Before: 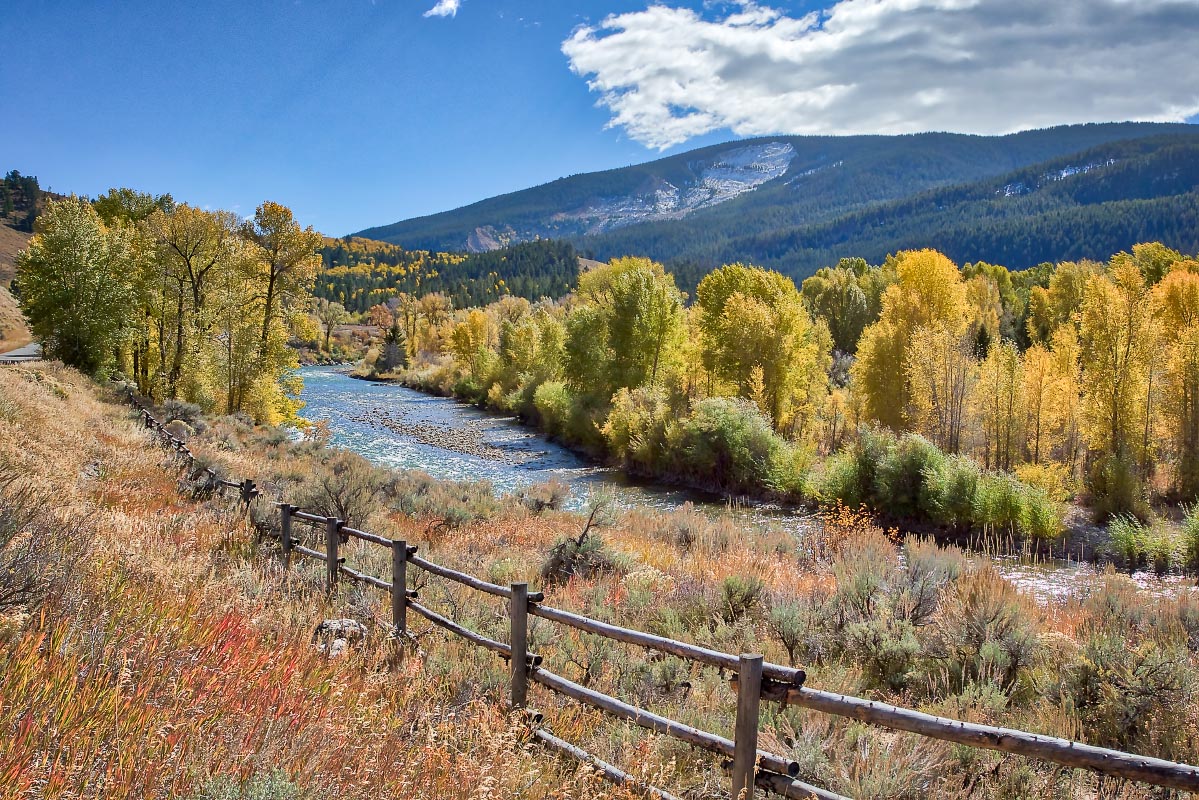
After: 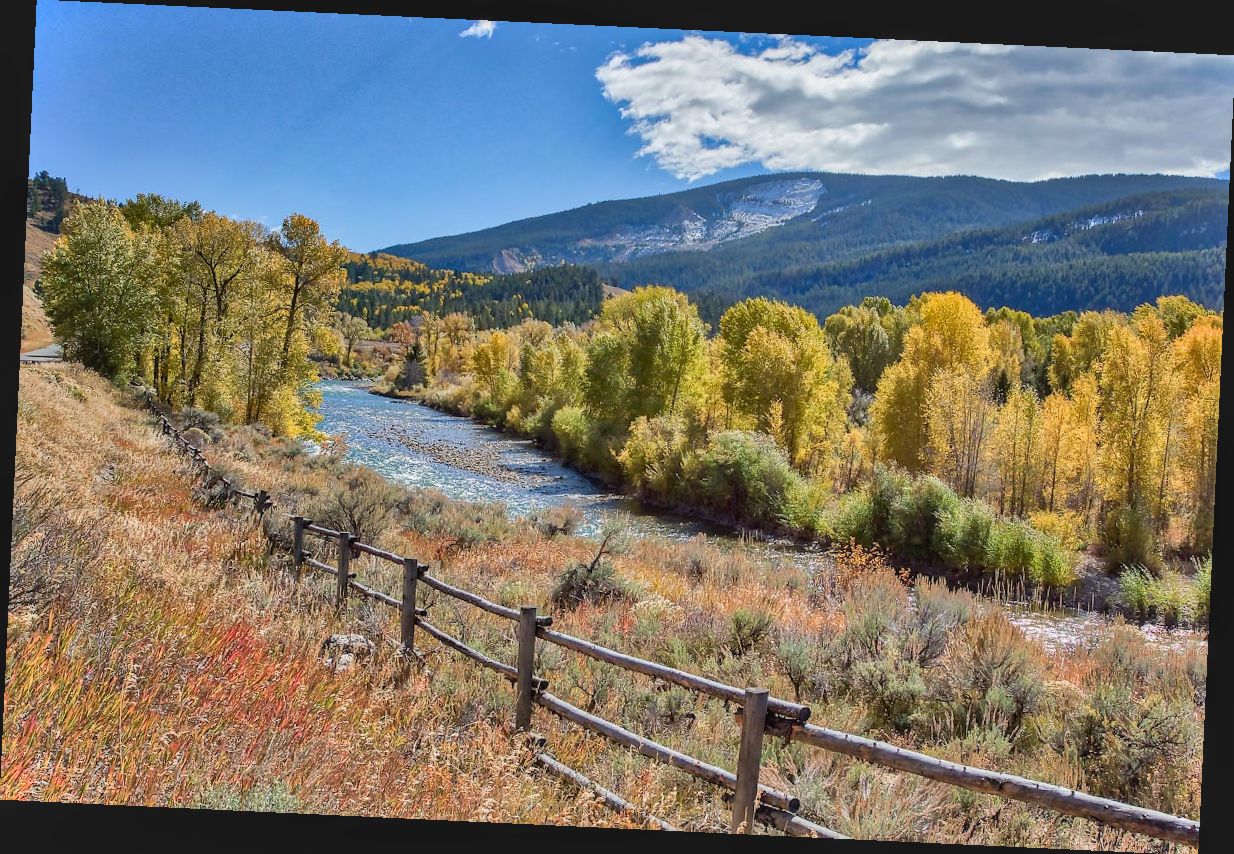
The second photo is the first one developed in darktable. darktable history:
crop and rotate: angle -2.67°
shadows and highlights: shadows 52.39, soften with gaussian
contrast brightness saturation: contrast -0.114
local contrast: on, module defaults
